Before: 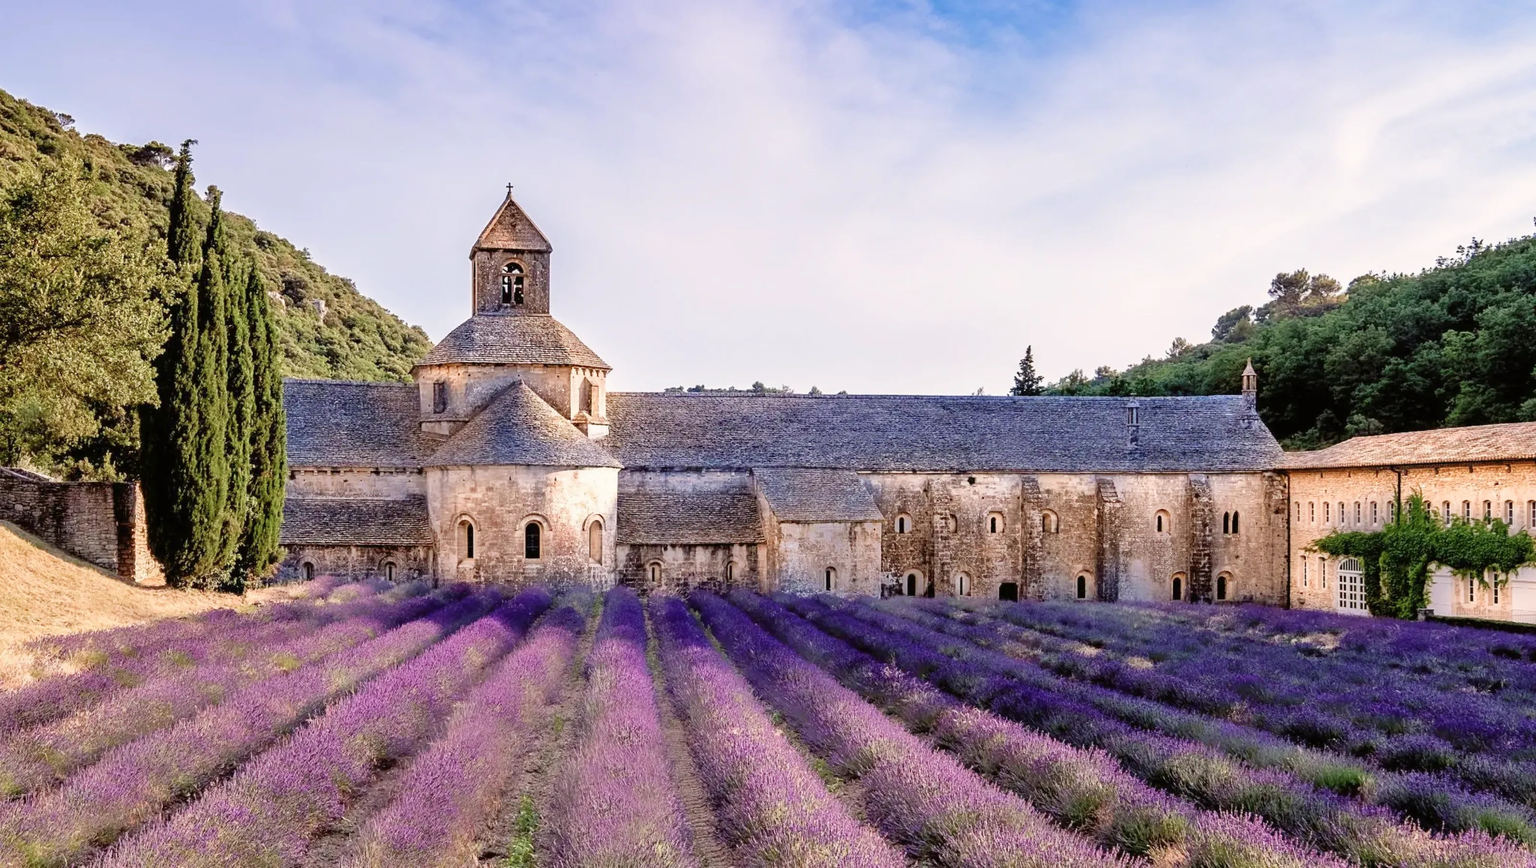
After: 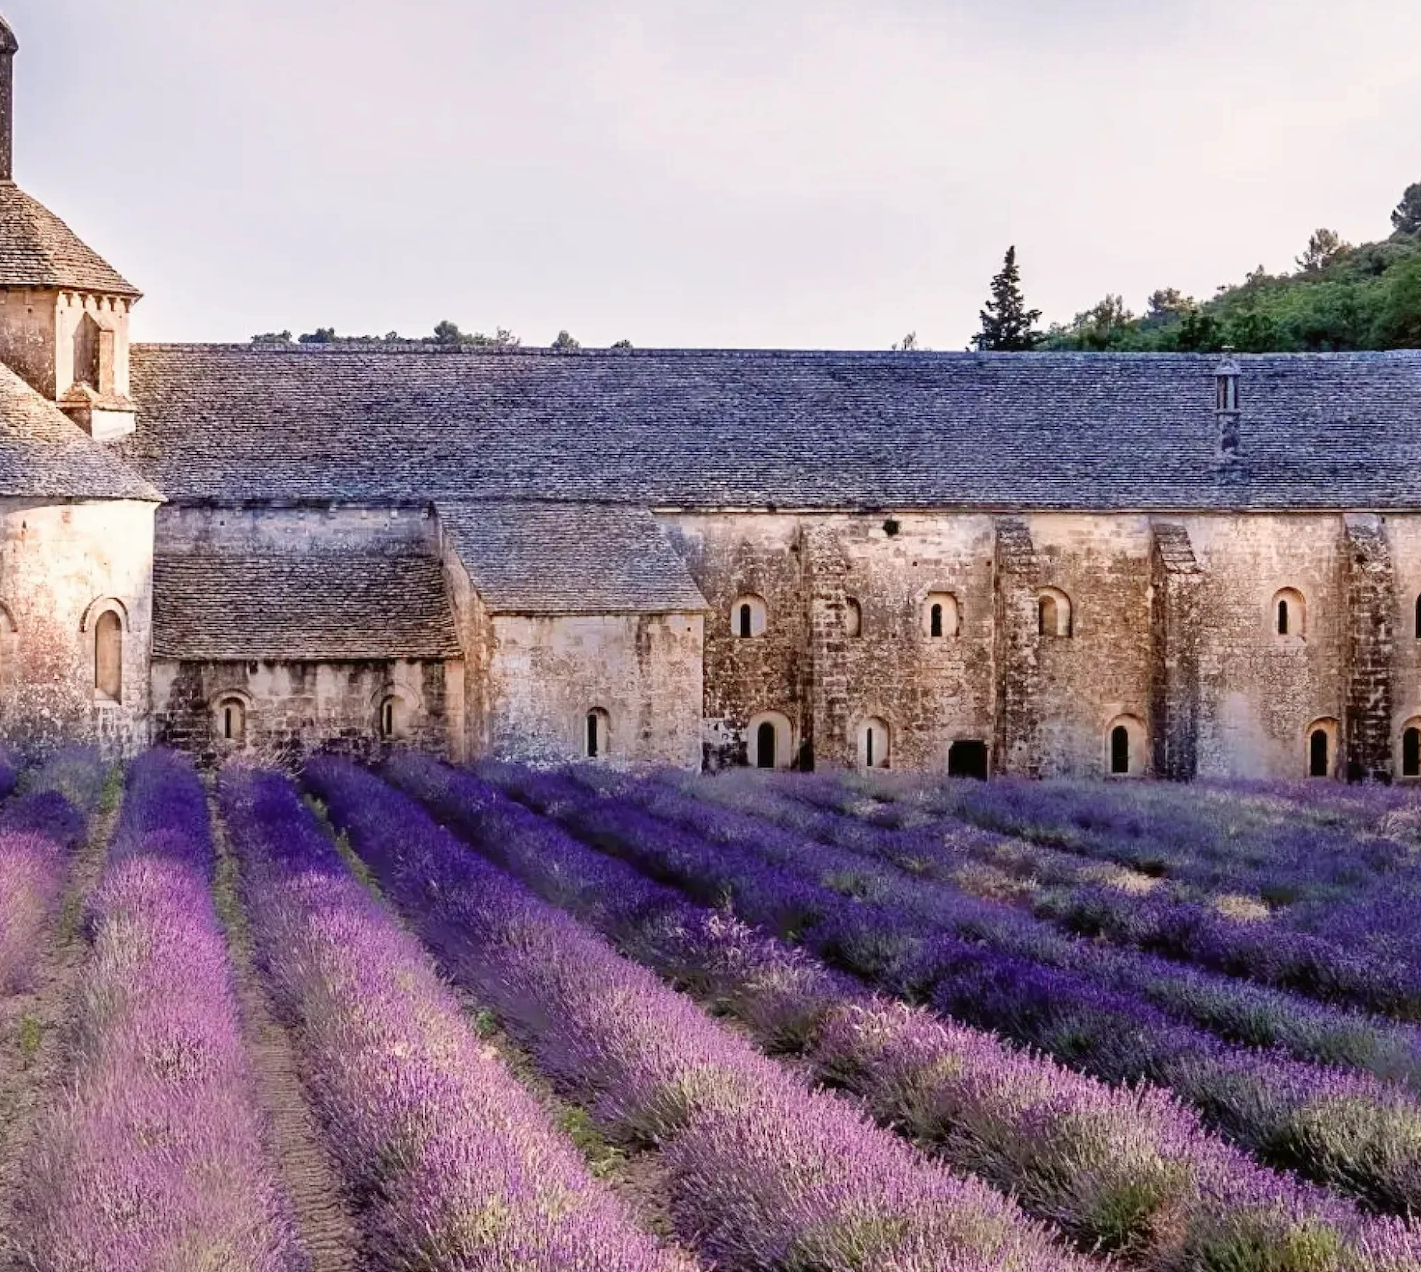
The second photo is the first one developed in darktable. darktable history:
shadows and highlights: radius 337.17, shadows 29.01, soften with gaussian
crop: left 35.432%, top 26.233%, right 20.145%, bottom 3.432%
